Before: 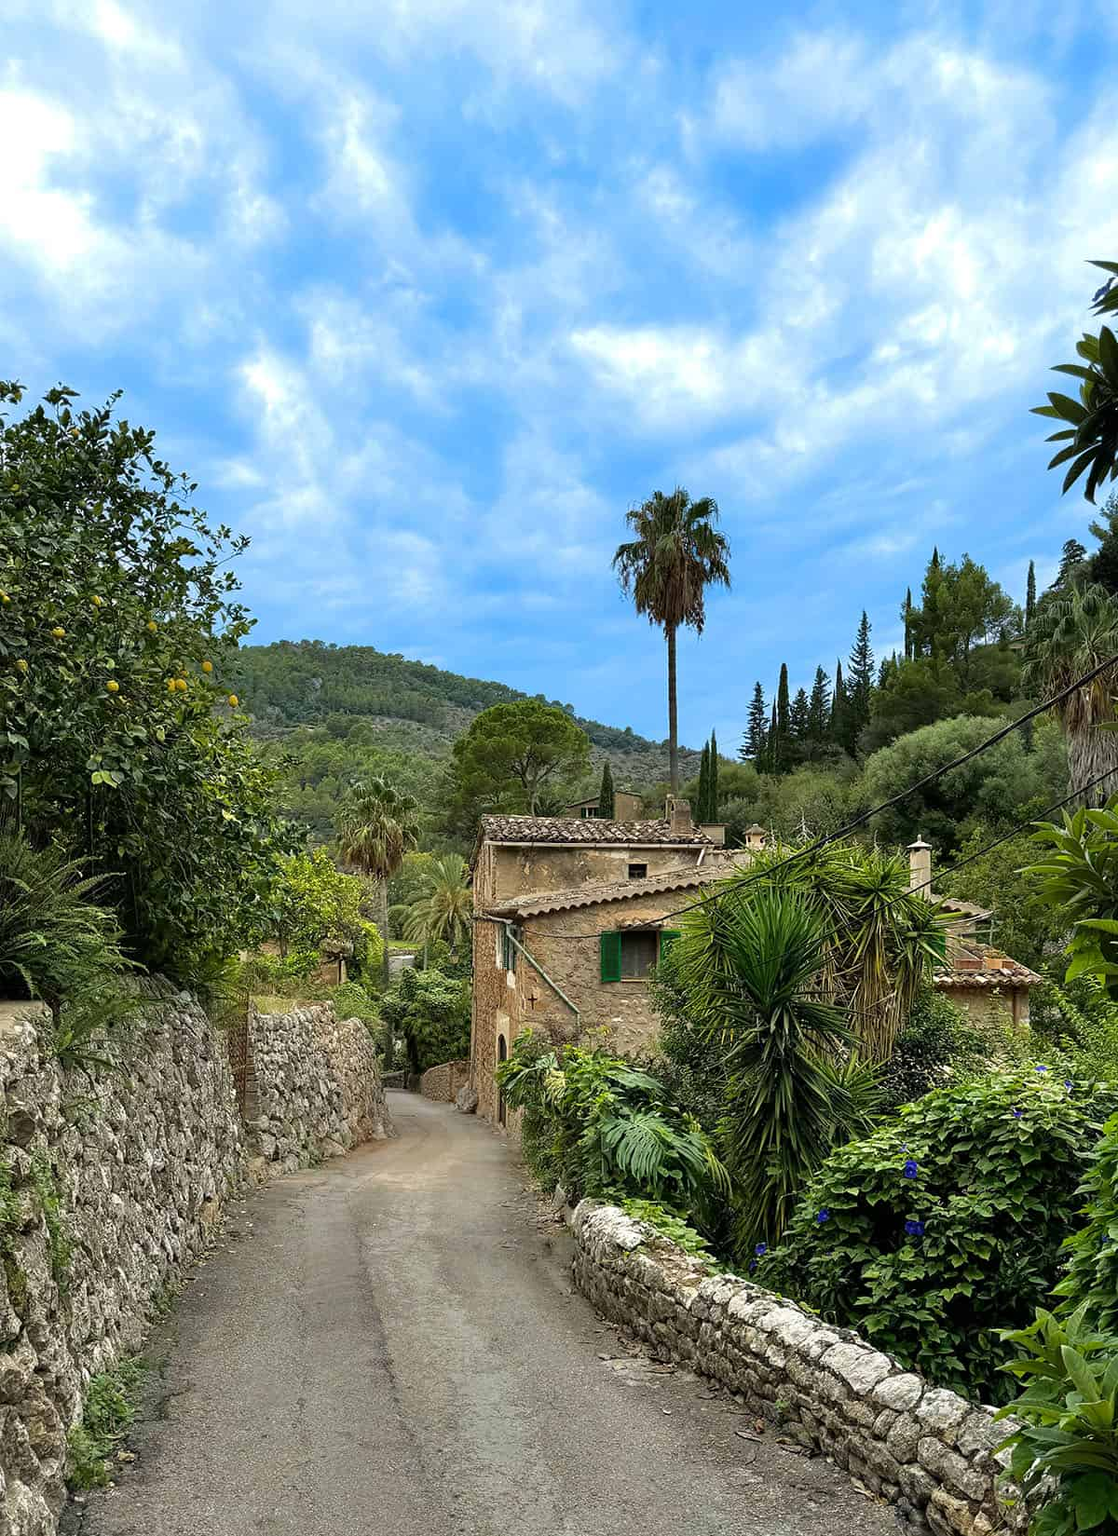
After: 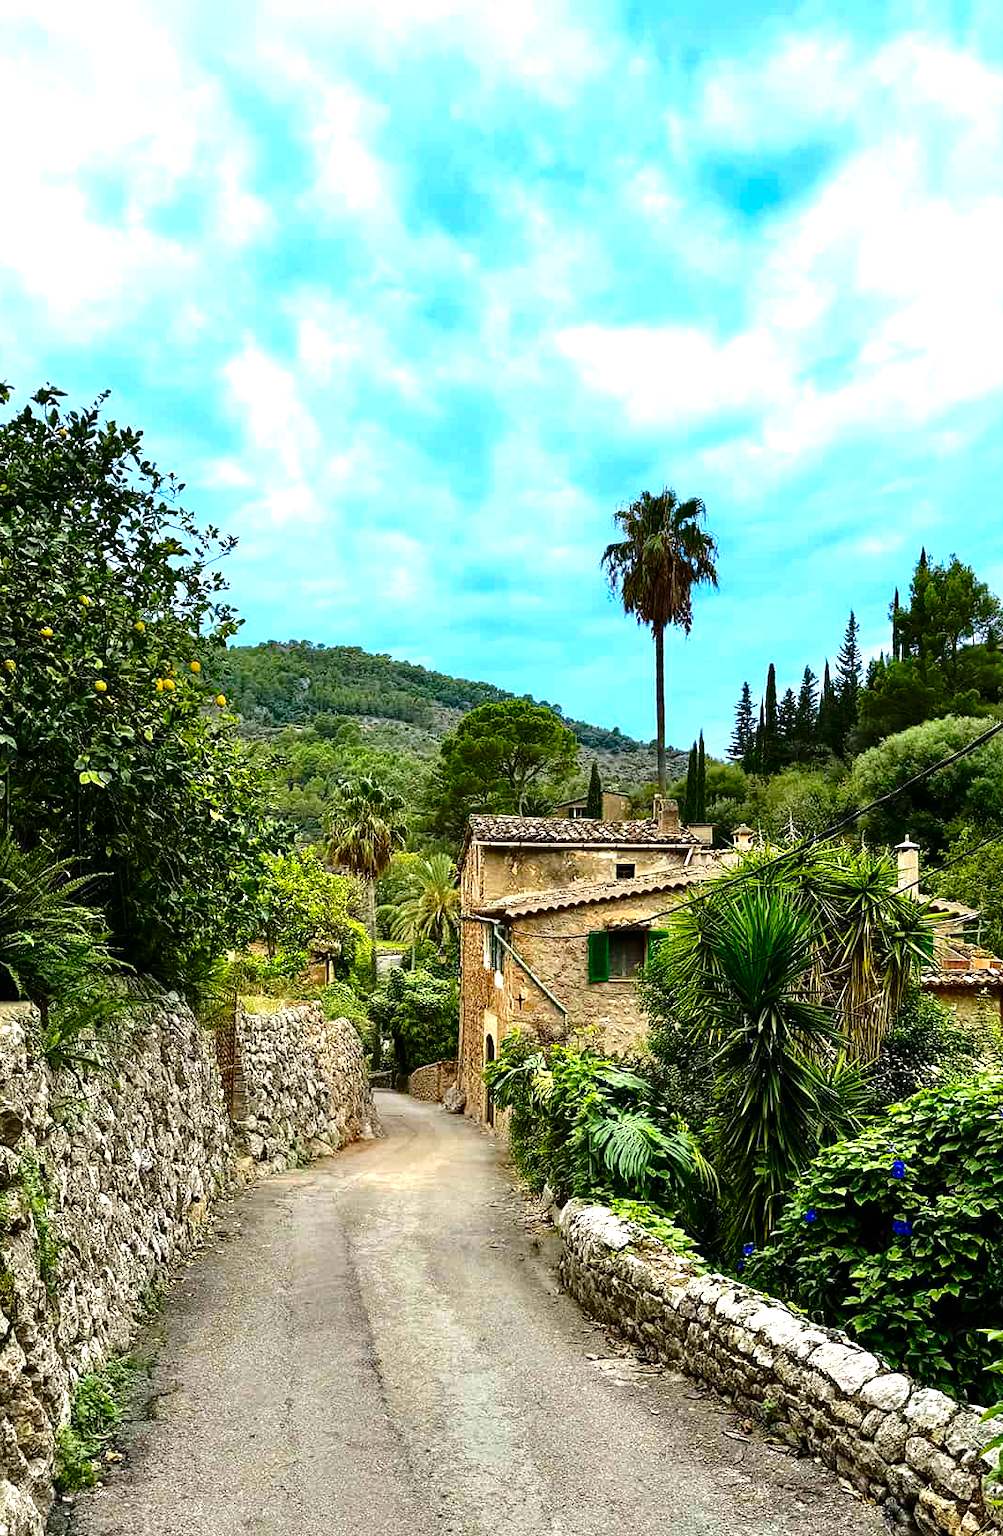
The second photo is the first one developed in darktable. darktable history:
crop and rotate: left 1.085%, right 9.153%
exposure: black level correction -0.001, exposure 0.909 EV, compensate highlight preservation false
base curve: curves: ch0 [(0, 0) (0.073, 0.04) (0.157, 0.139) (0.492, 0.492) (0.758, 0.758) (1, 1)], preserve colors none
contrast brightness saturation: contrast 0.116, brightness -0.121, saturation 0.195
